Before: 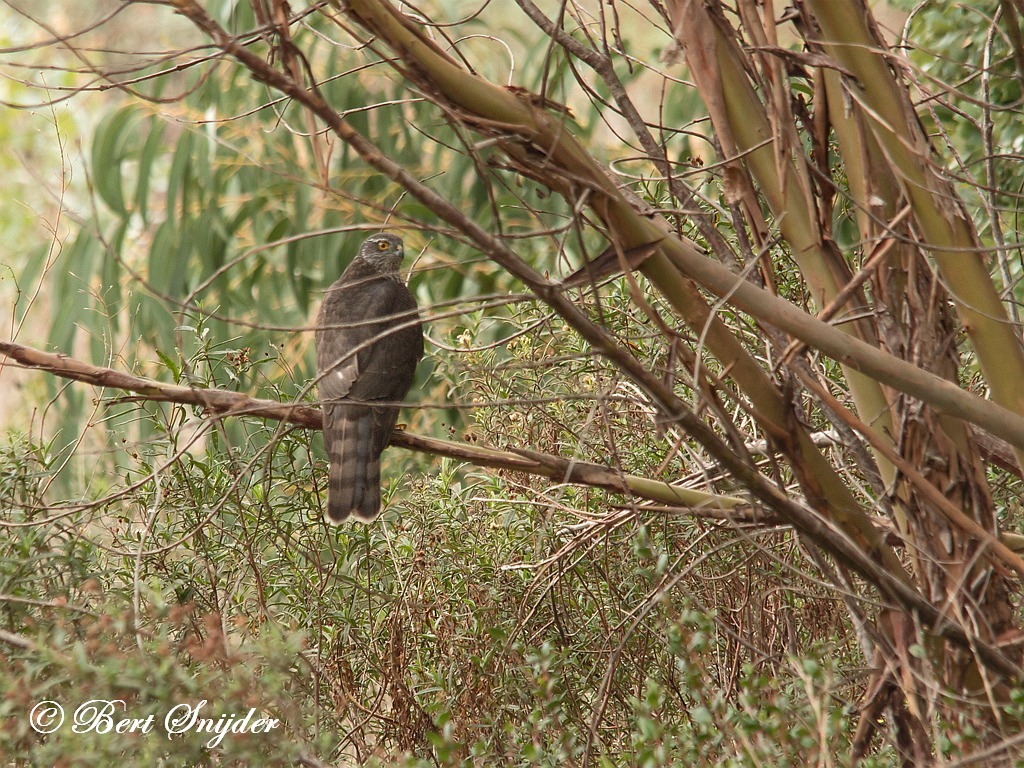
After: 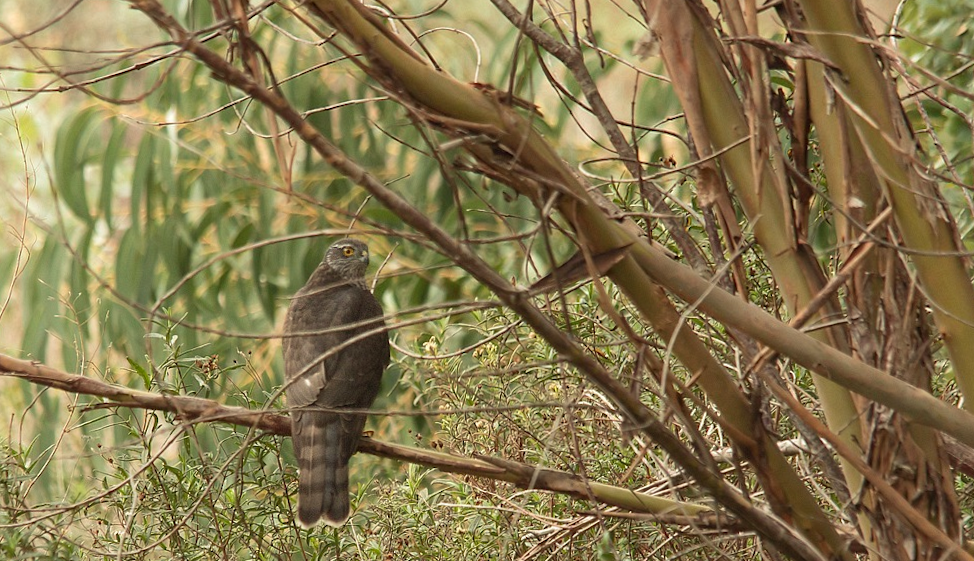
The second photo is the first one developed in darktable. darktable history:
rotate and perspective: rotation 0.074°, lens shift (vertical) 0.096, lens shift (horizontal) -0.041, crop left 0.043, crop right 0.952, crop top 0.024, crop bottom 0.979
rgb curve: curves: ch2 [(0, 0) (0.567, 0.512) (1, 1)], mode RGB, independent channels
crop: bottom 24.988%
